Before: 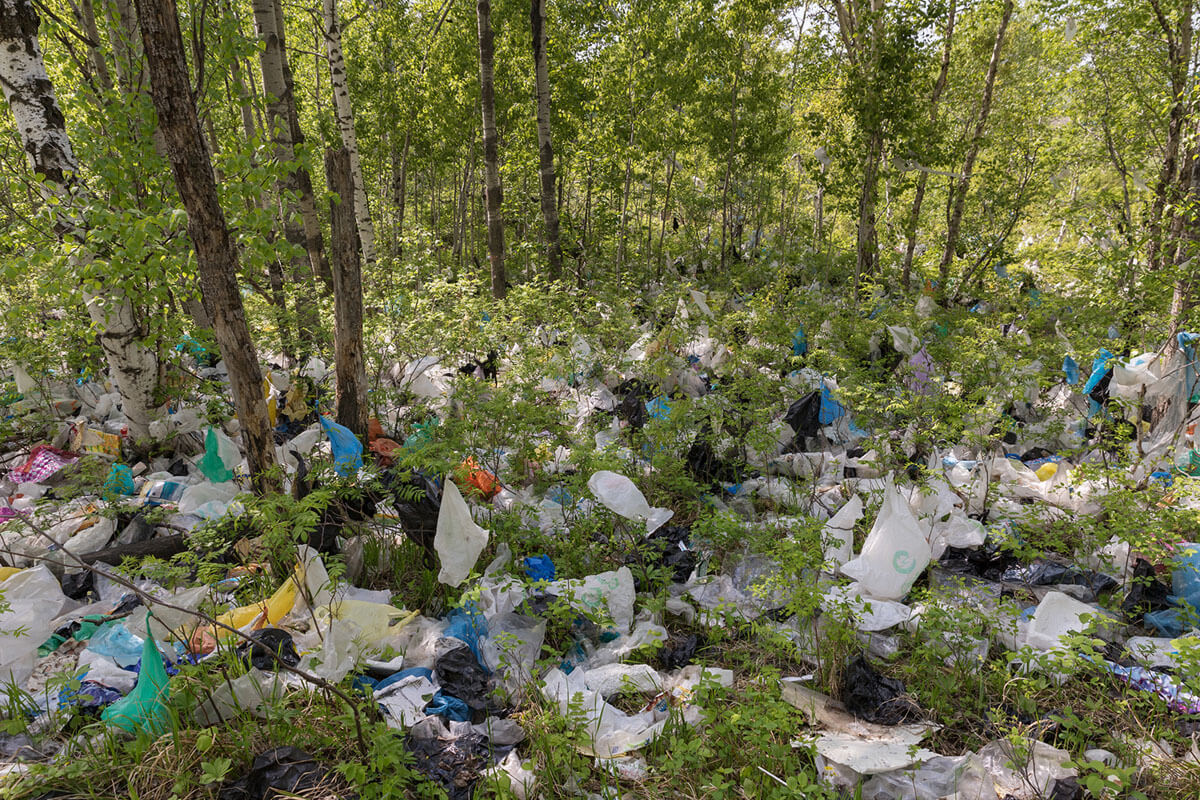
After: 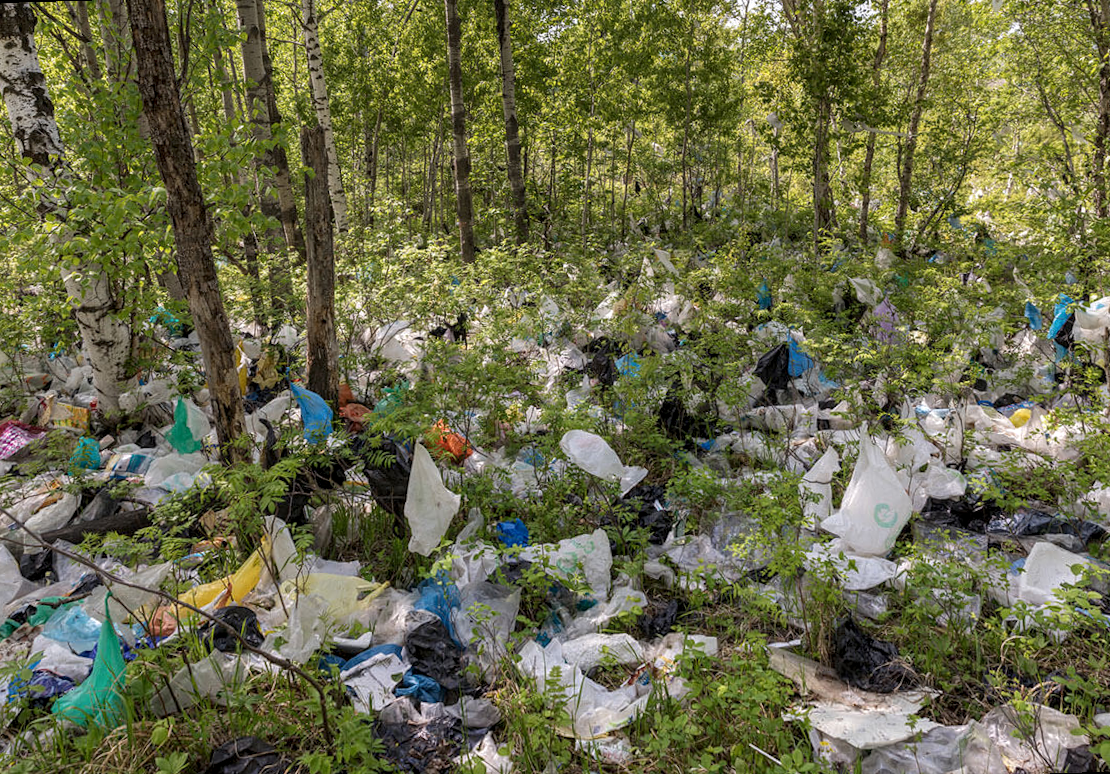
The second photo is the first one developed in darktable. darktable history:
rotate and perspective: rotation -1.68°, lens shift (vertical) -0.146, crop left 0.049, crop right 0.912, crop top 0.032, crop bottom 0.96
local contrast: on, module defaults
